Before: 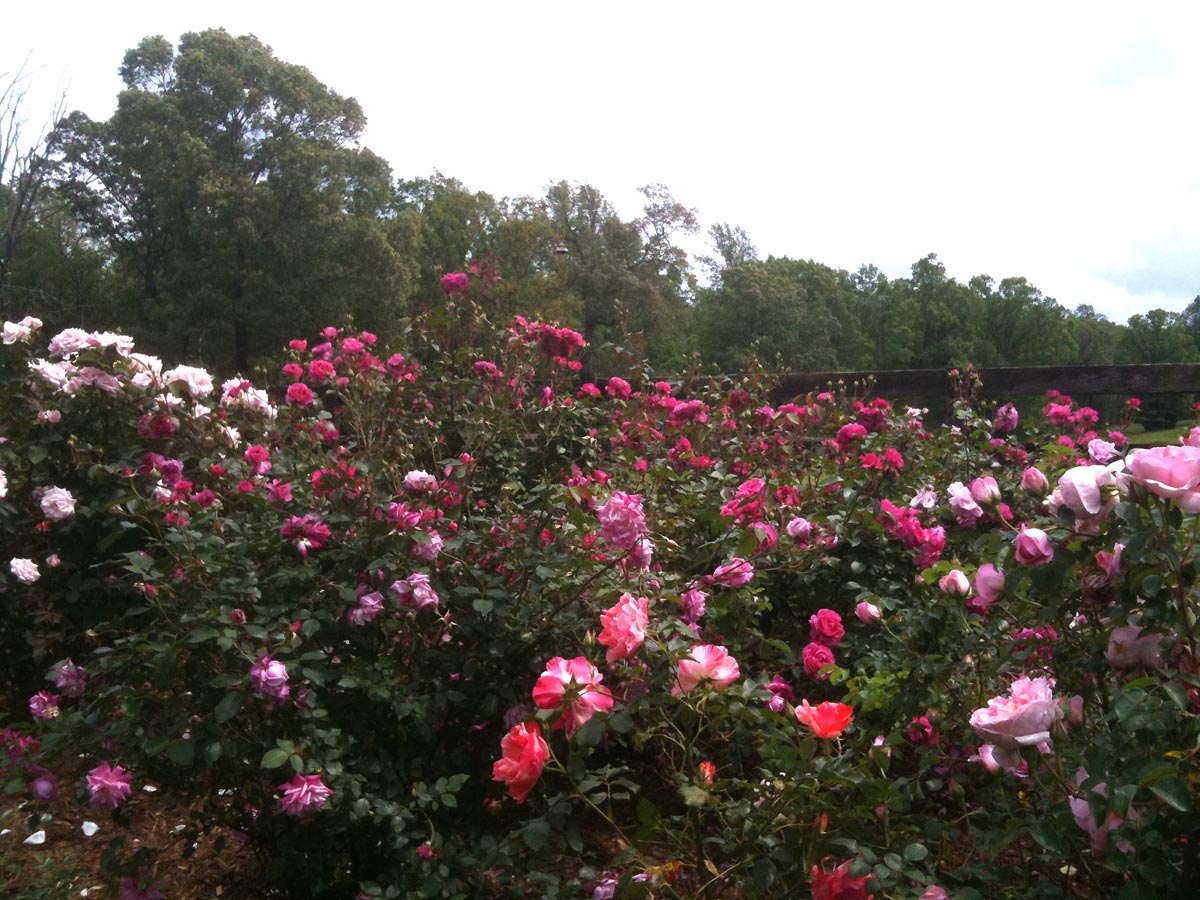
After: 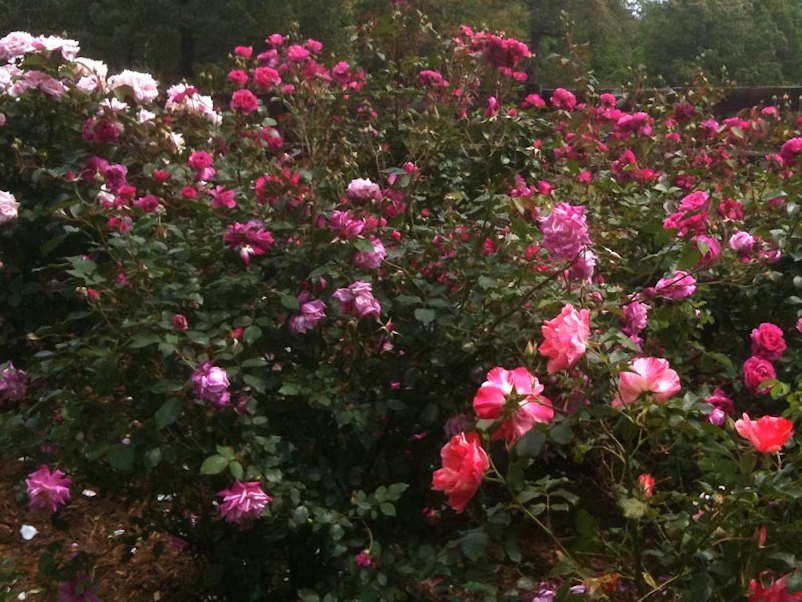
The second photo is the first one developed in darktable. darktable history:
velvia: on, module defaults
crop and rotate: angle -0.82°, left 3.85%, top 31.828%, right 27.992%
